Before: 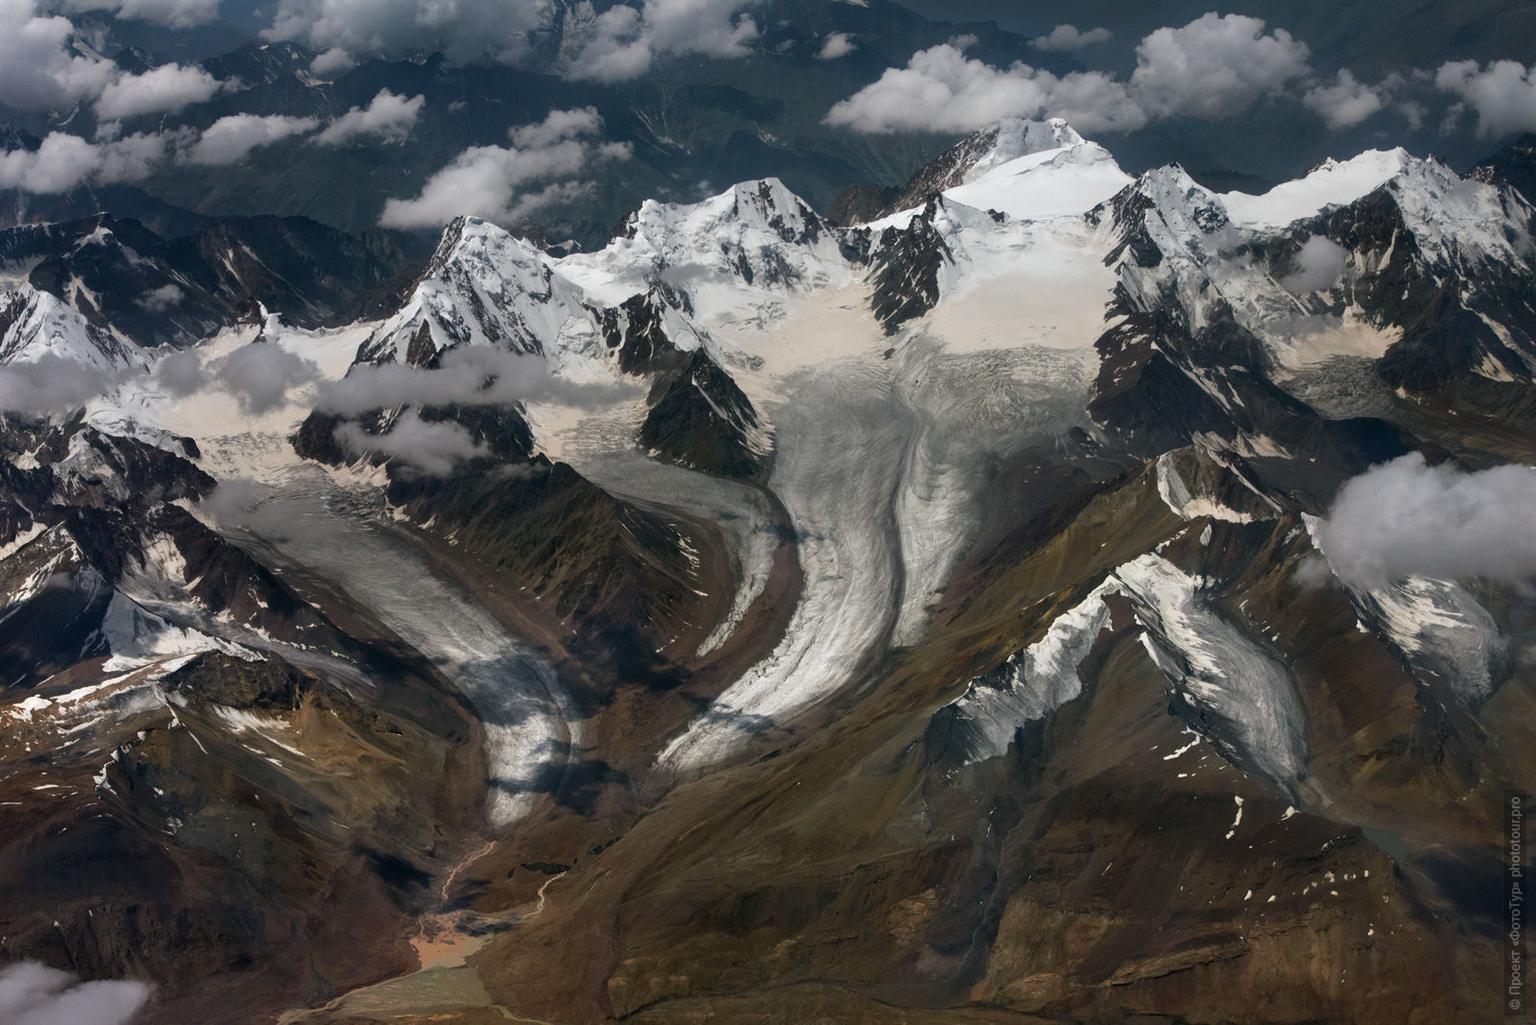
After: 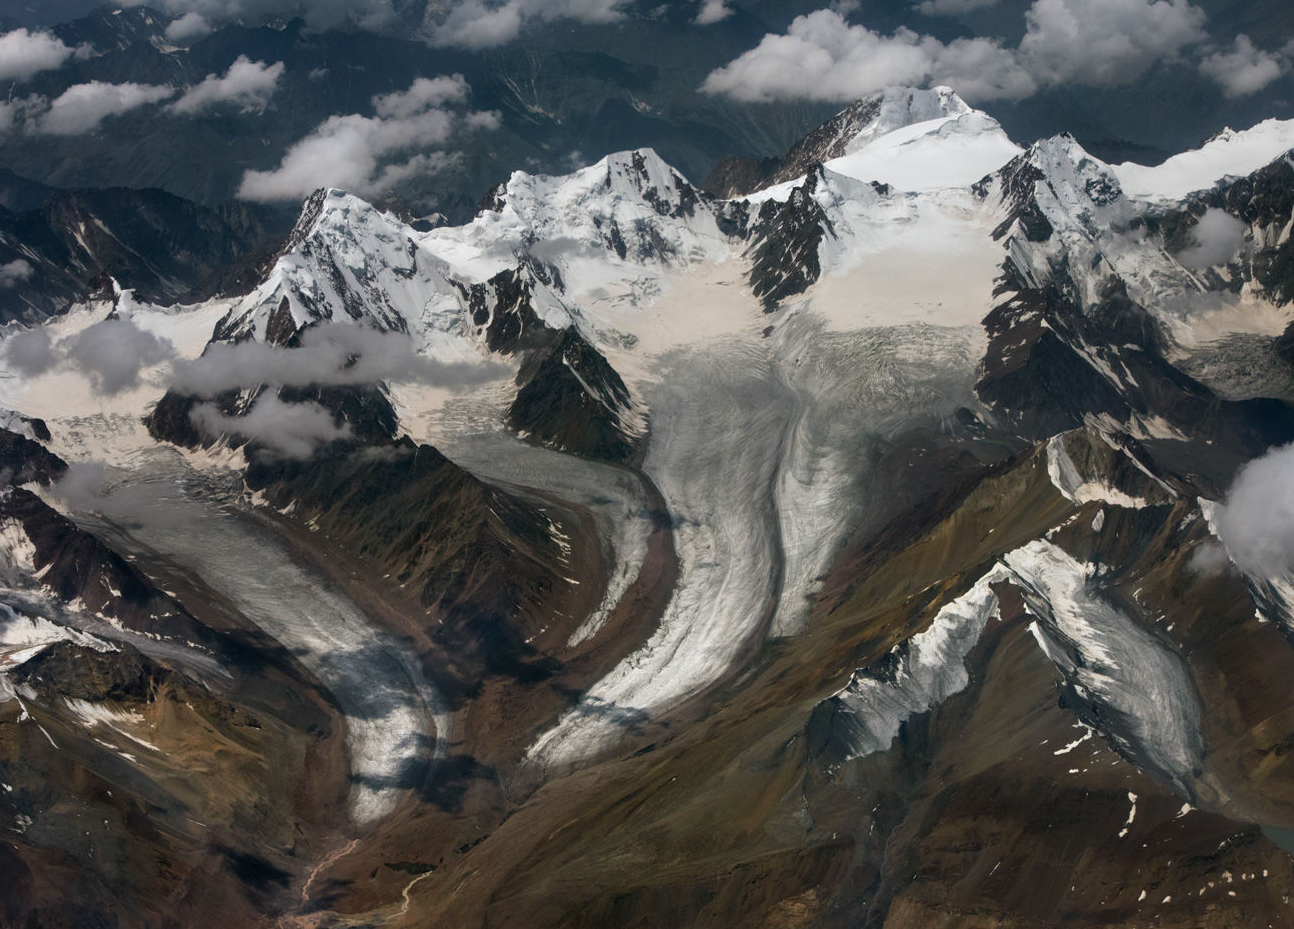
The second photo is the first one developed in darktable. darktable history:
crop: left 9.929%, top 3.475%, right 9.188%, bottom 9.529%
